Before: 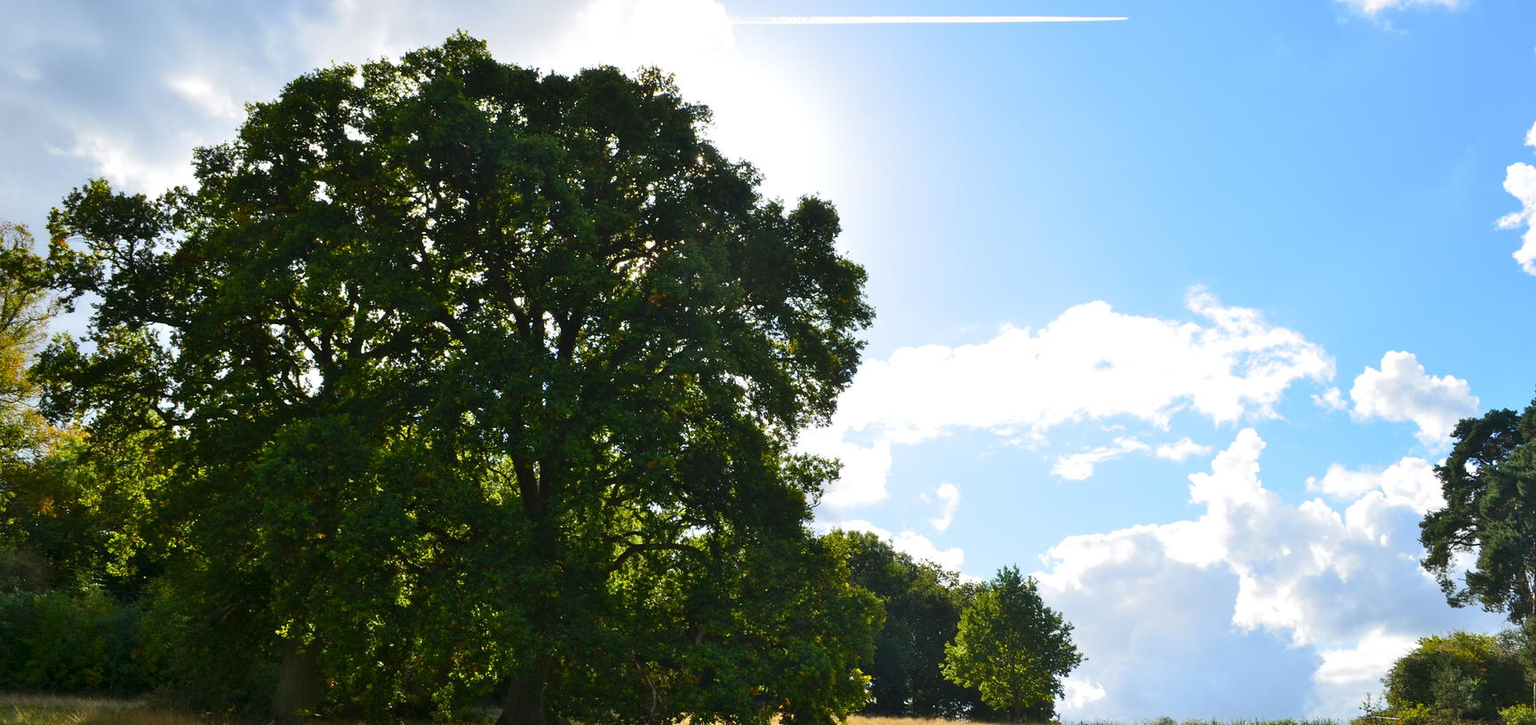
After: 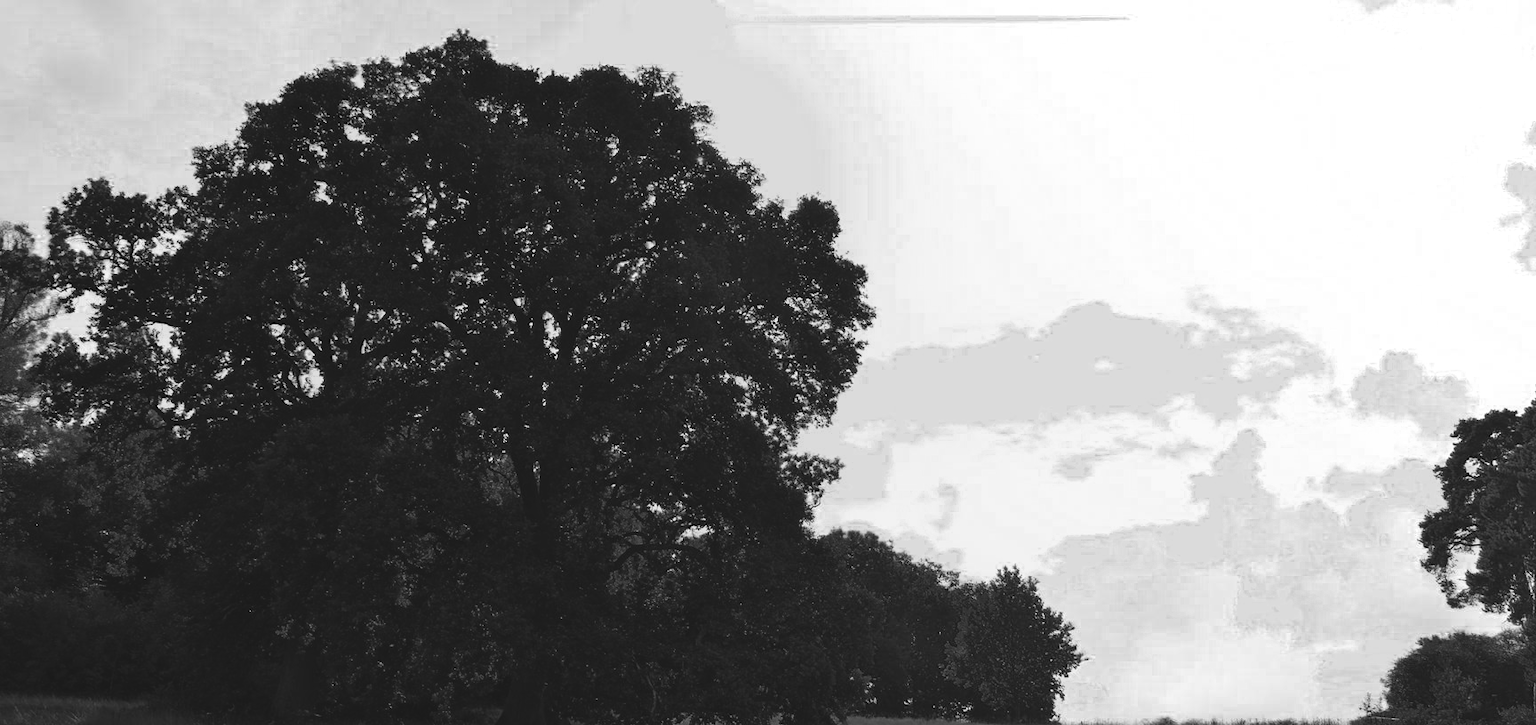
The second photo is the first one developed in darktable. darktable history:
exposure: black level correction -0.015, exposure -0.5 EV, compensate exposure bias true, compensate highlight preservation false
color zones: curves: ch0 [(0.287, 0.048) (0.493, 0.484) (0.737, 0.816)]; ch1 [(0, 0) (0.143, 0) (0.286, 0) (0.429, 0) (0.571, 0) (0.714, 0) (0.857, 0)]
velvia: on, module defaults
